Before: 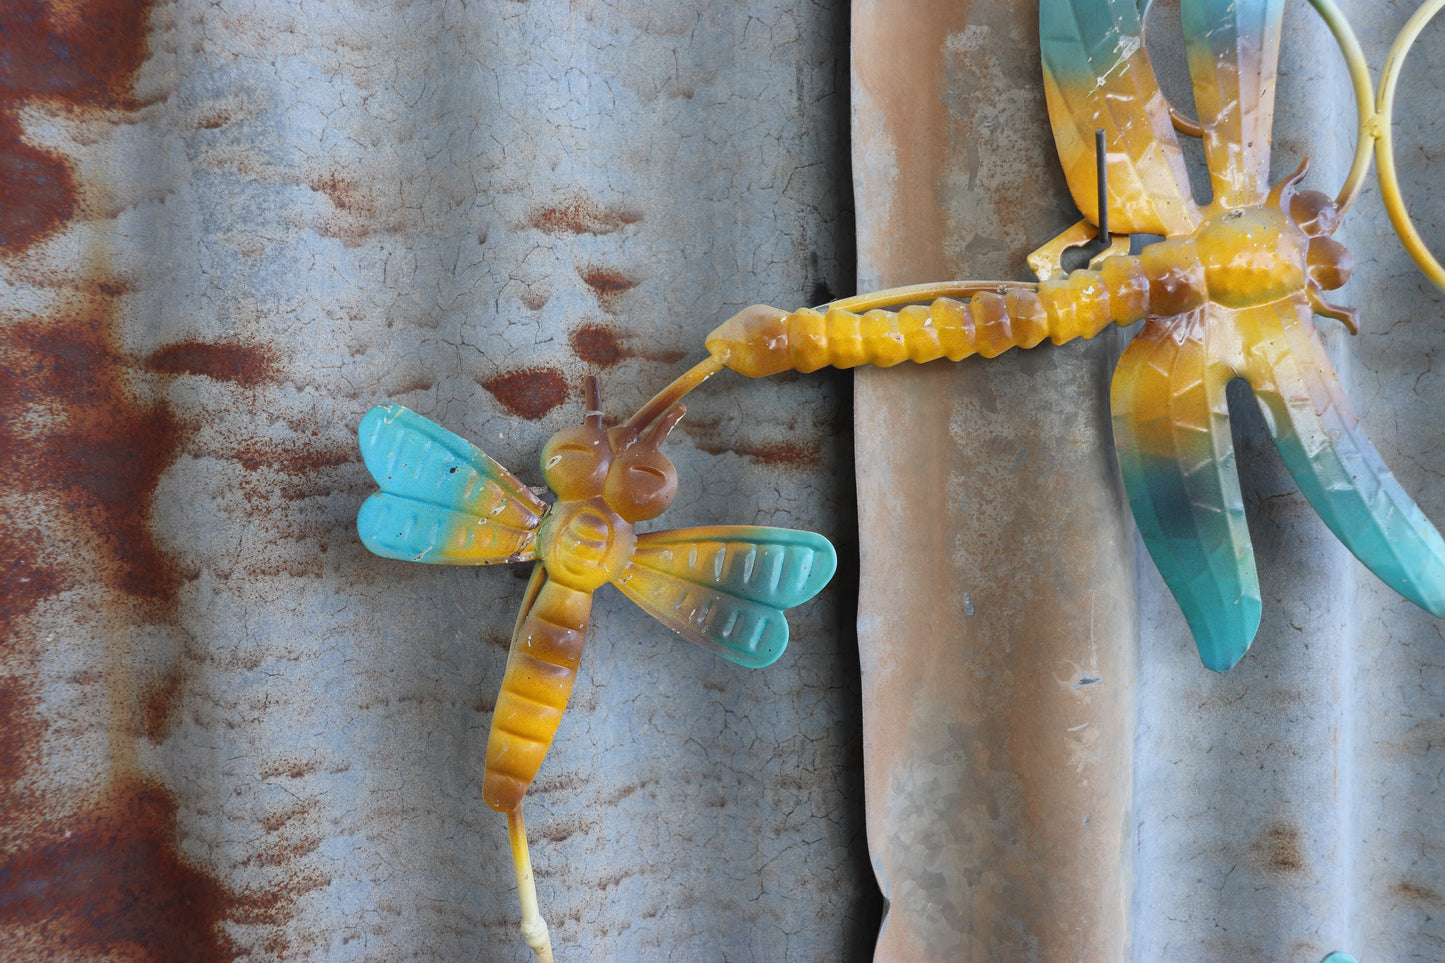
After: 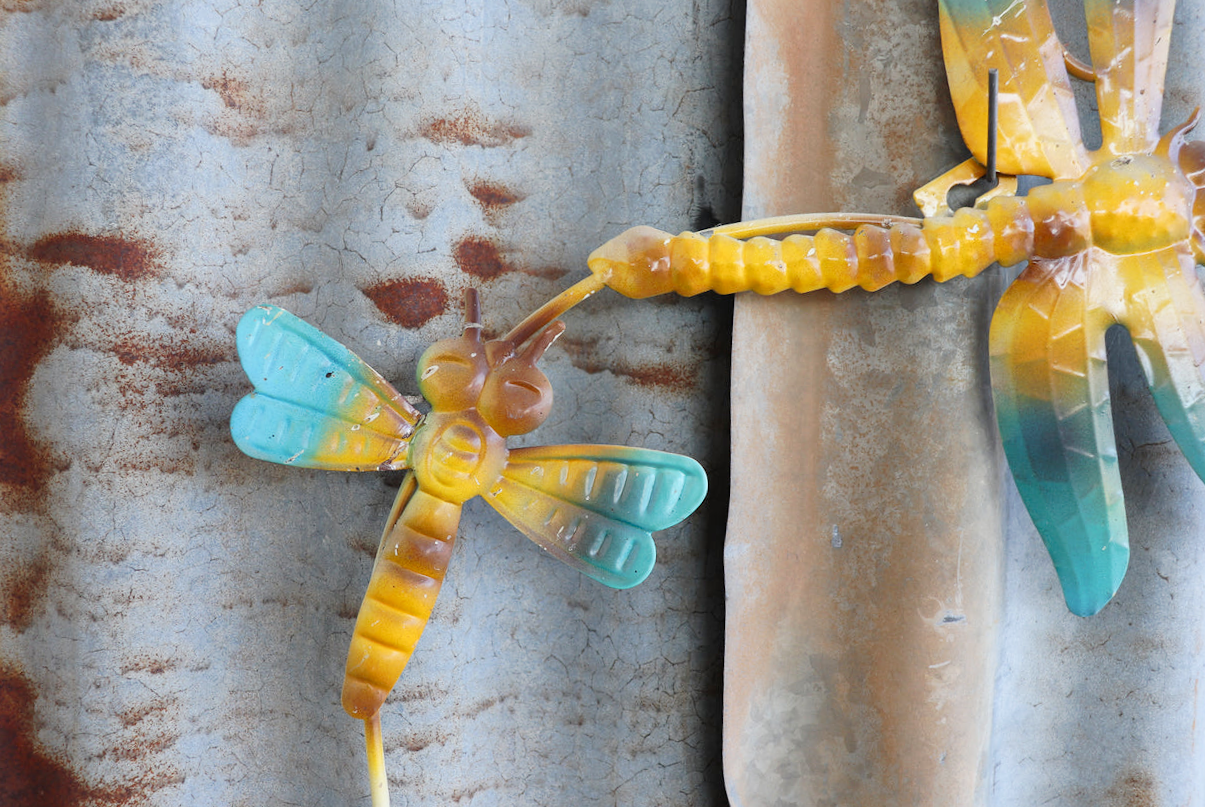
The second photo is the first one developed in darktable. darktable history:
tone curve: curves: ch0 [(0, 0) (0.003, 0.019) (0.011, 0.022) (0.025, 0.025) (0.044, 0.04) (0.069, 0.069) (0.1, 0.108) (0.136, 0.152) (0.177, 0.199) (0.224, 0.26) (0.277, 0.321) (0.335, 0.392) (0.399, 0.472) (0.468, 0.547) (0.543, 0.624) (0.623, 0.713) (0.709, 0.786) (0.801, 0.865) (0.898, 0.939) (1, 1)], preserve colors none
crop and rotate: angle -3.04°, left 5.426%, top 5.218%, right 4.657%, bottom 4.363%
